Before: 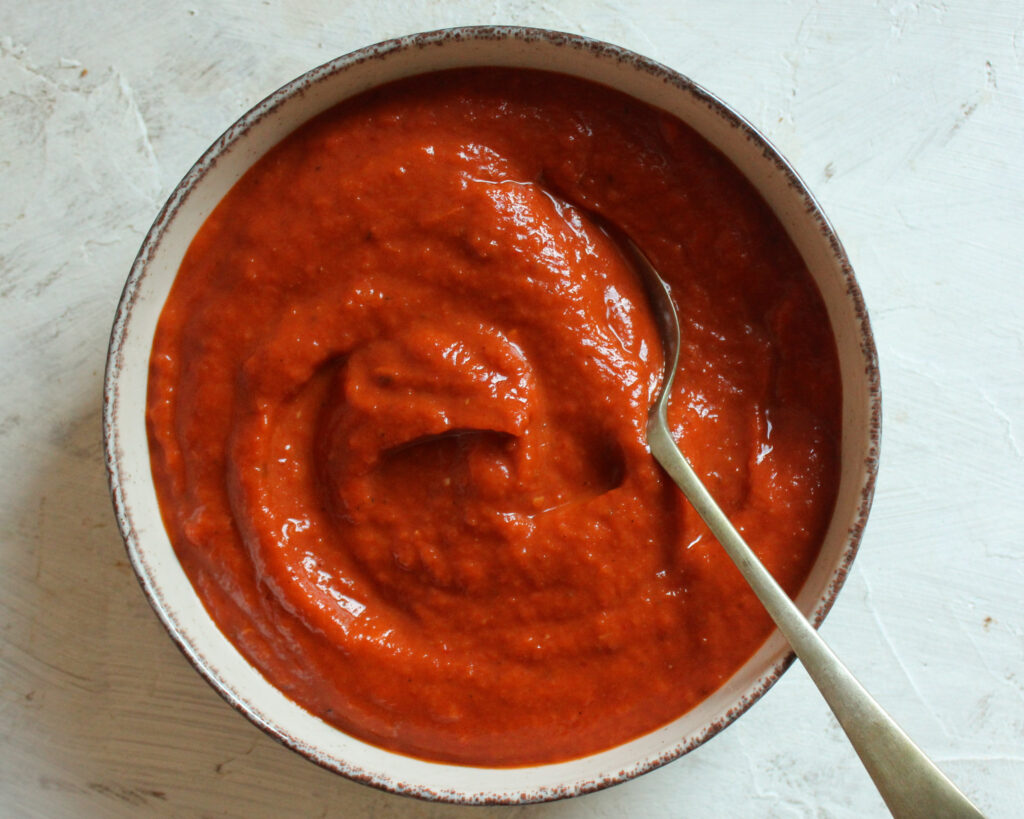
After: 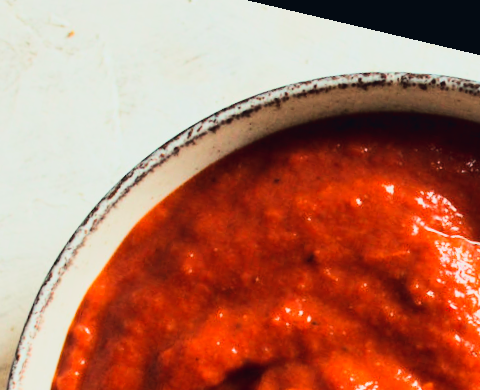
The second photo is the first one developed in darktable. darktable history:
rotate and perspective: rotation 13.27°, automatic cropping off
crop: left 15.452%, top 5.459%, right 43.956%, bottom 56.62%
color correction: highlights a* 0.207, highlights b* 2.7, shadows a* -0.874, shadows b* -4.78
filmic rgb: black relative exposure -5 EV, white relative exposure 3.5 EV, hardness 3.19, contrast 1.2, highlights saturation mix -50%
tone curve: curves: ch0 [(0, 0.026) (0.146, 0.158) (0.272, 0.34) (0.434, 0.625) (0.676, 0.871) (0.994, 0.955)], color space Lab, linked channels, preserve colors none
